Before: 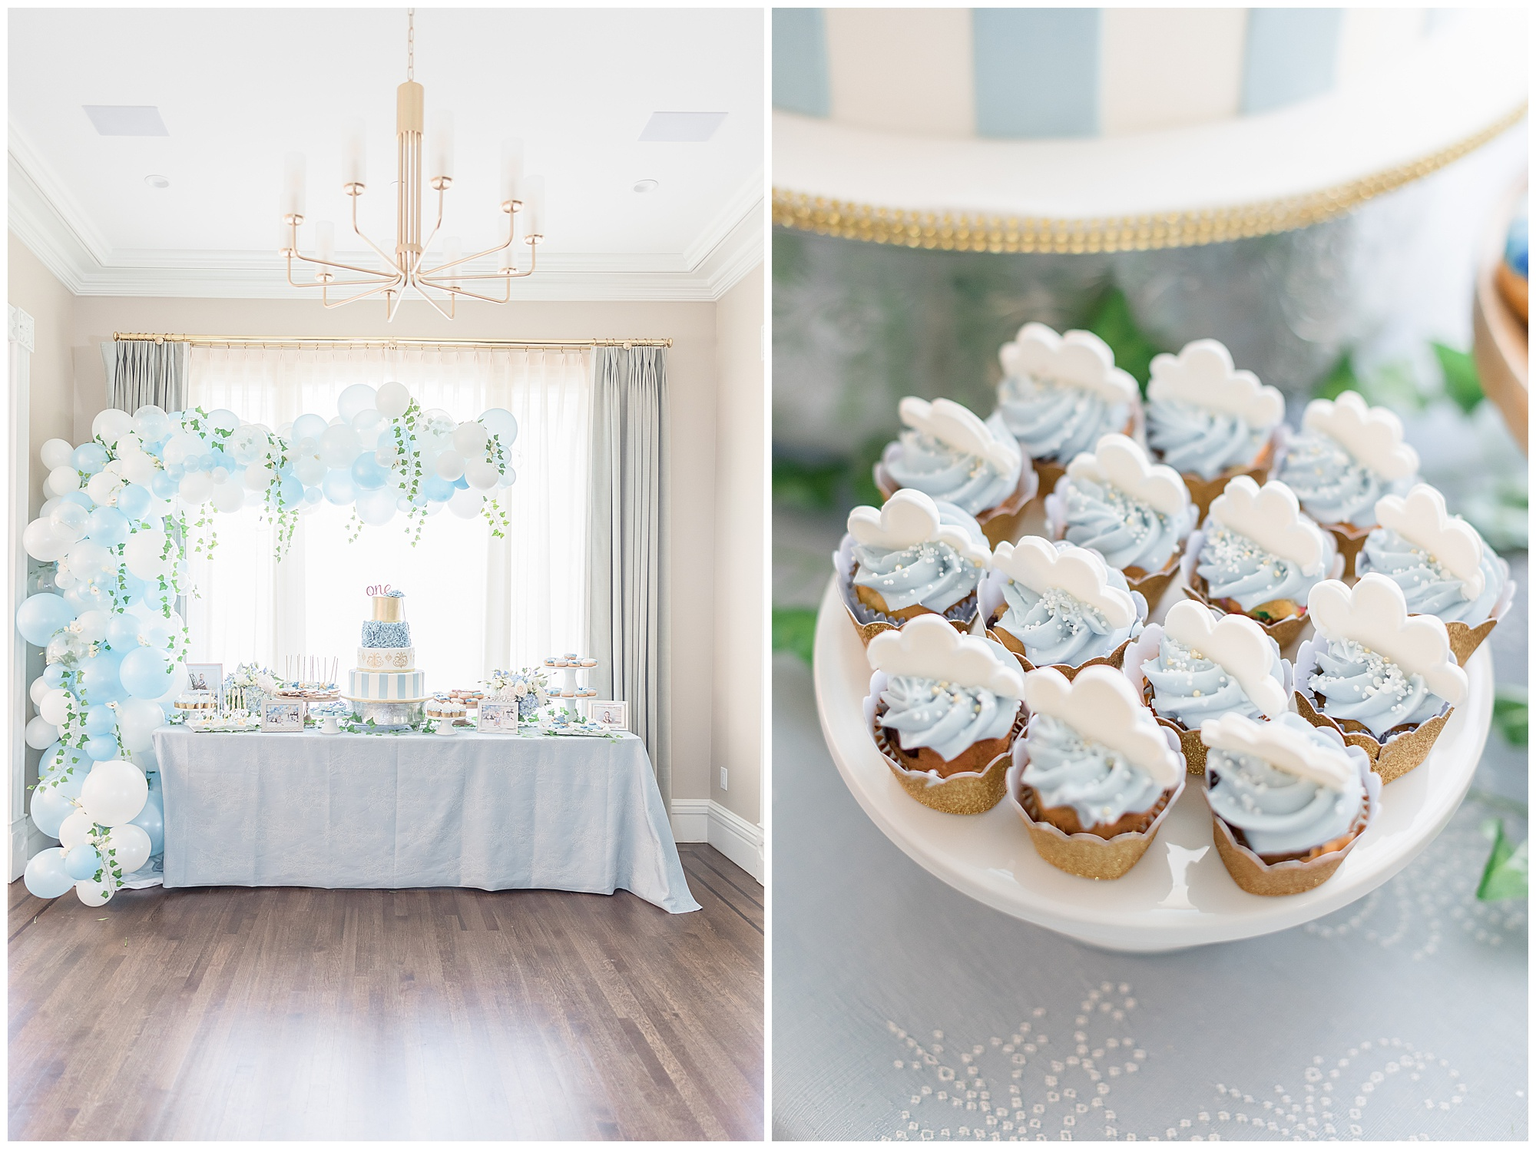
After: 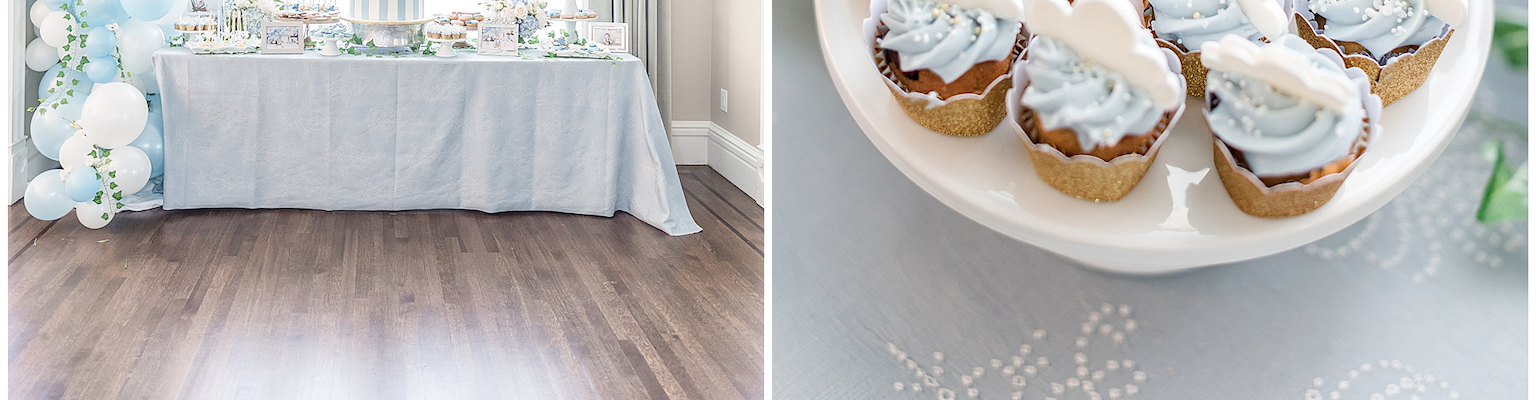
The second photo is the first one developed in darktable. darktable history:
local contrast: on, module defaults
base curve: curves: ch0 [(0, 0) (0.283, 0.295) (1, 1)]
crop and rotate: top 59.03%, bottom 6.043%
